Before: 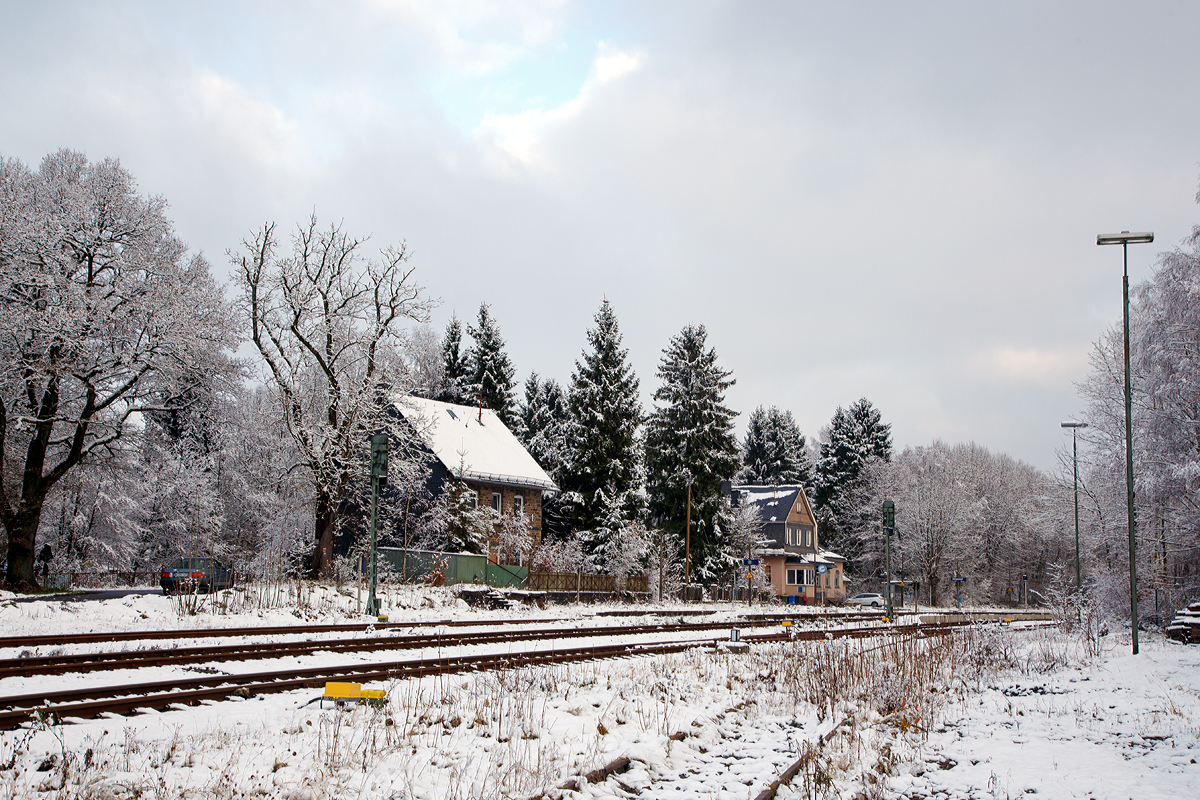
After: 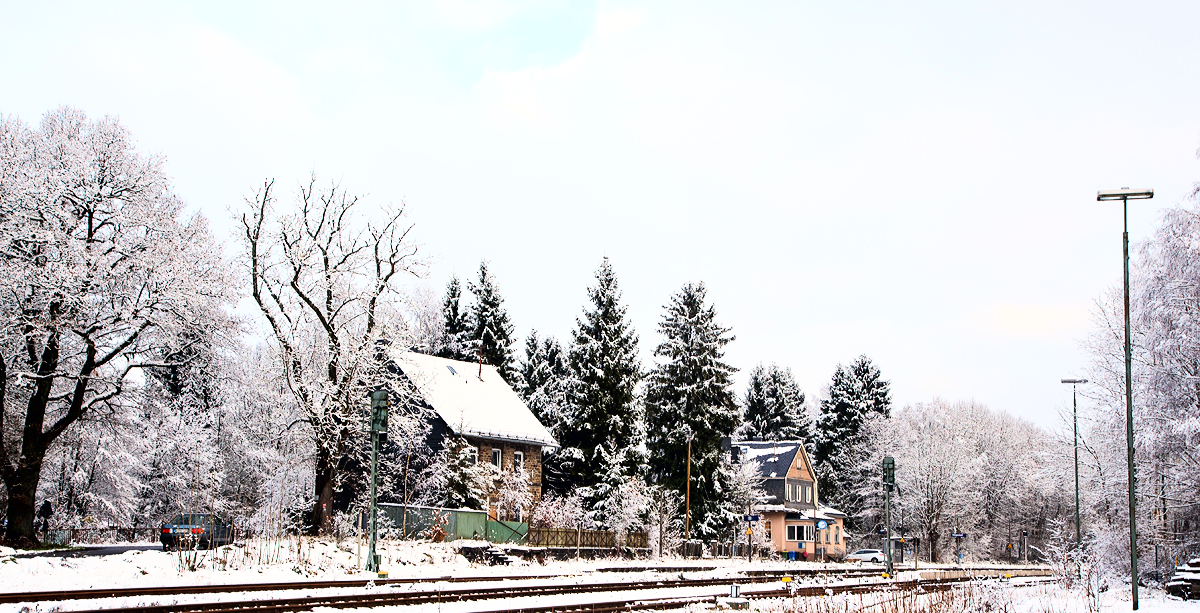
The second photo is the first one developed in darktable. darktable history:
crop: top 5.585%, bottom 17.762%
base curve: curves: ch0 [(0, 0) (0.007, 0.004) (0.027, 0.03) (0.046, 0.07) (0.207, 0.54) (0.442, 0.872) (0.673, 0.972) (1, 1)]
